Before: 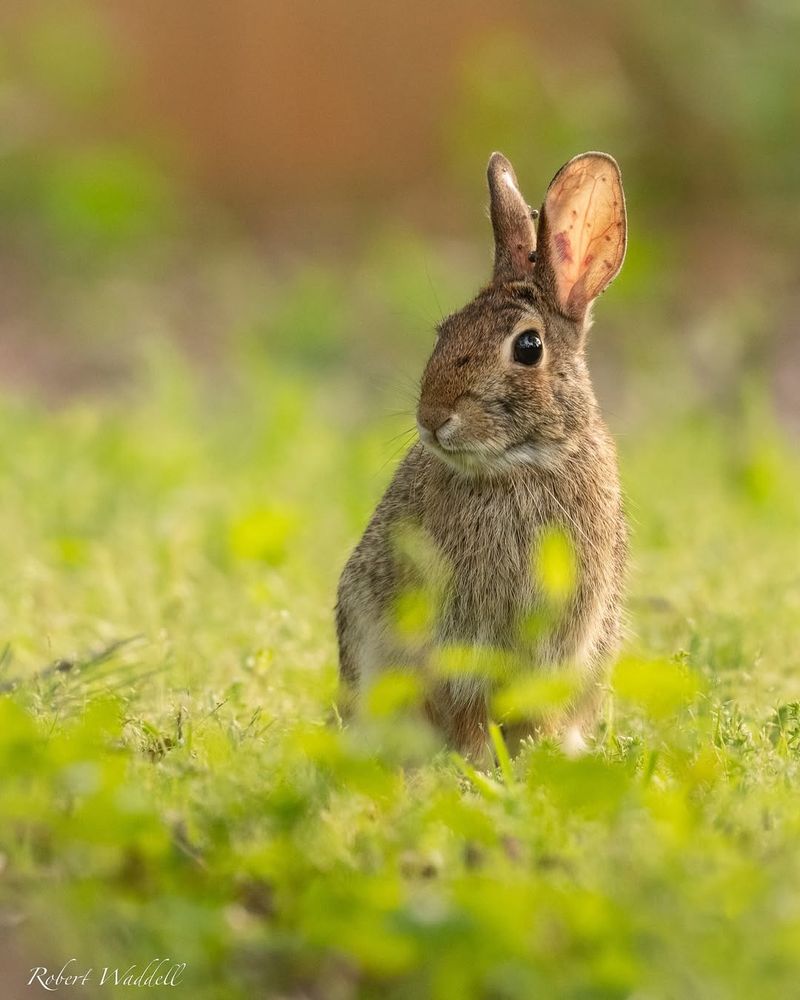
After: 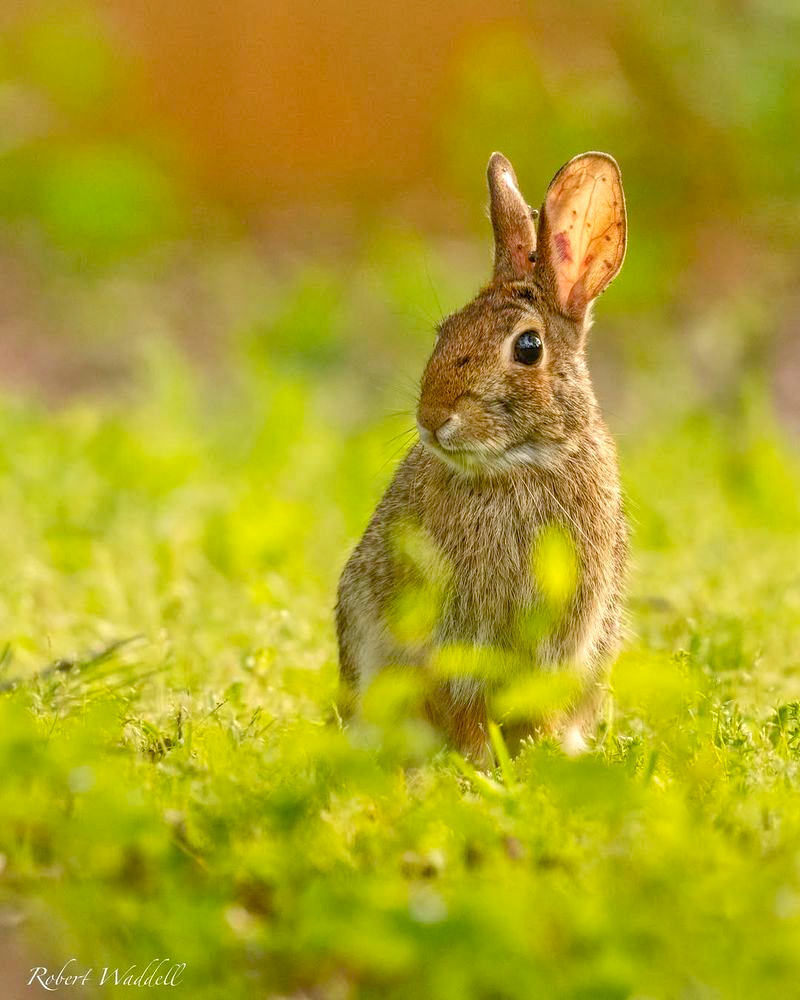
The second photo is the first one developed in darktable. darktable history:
local contrast: on, module defaults
tone equalizer: -7 EV 0.149 EV, -6 EV 0.619 EV, -5 EV 1.15 EV, -4 EV 1.35 EV, -3 EV 1.18 EV, -2 EV 0.6 EV, -1 EV 0.146 EV
color balance rgb: perceptual saturation grading › global saturation 13.782%, perceptual saturation grading › highlights -25.825%, perceptual saturation grading › shadows 25.04%, global vibrance 50.75%
